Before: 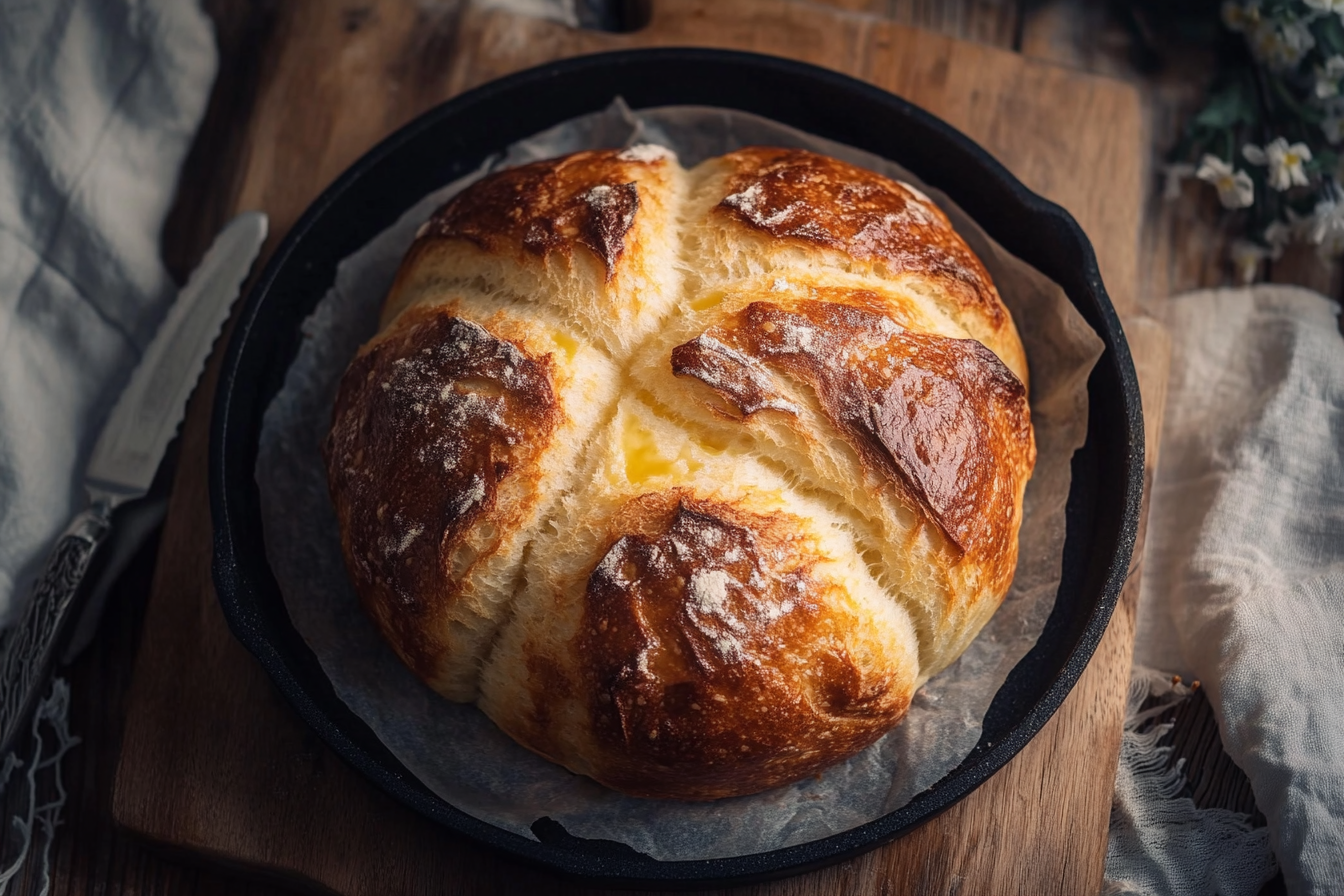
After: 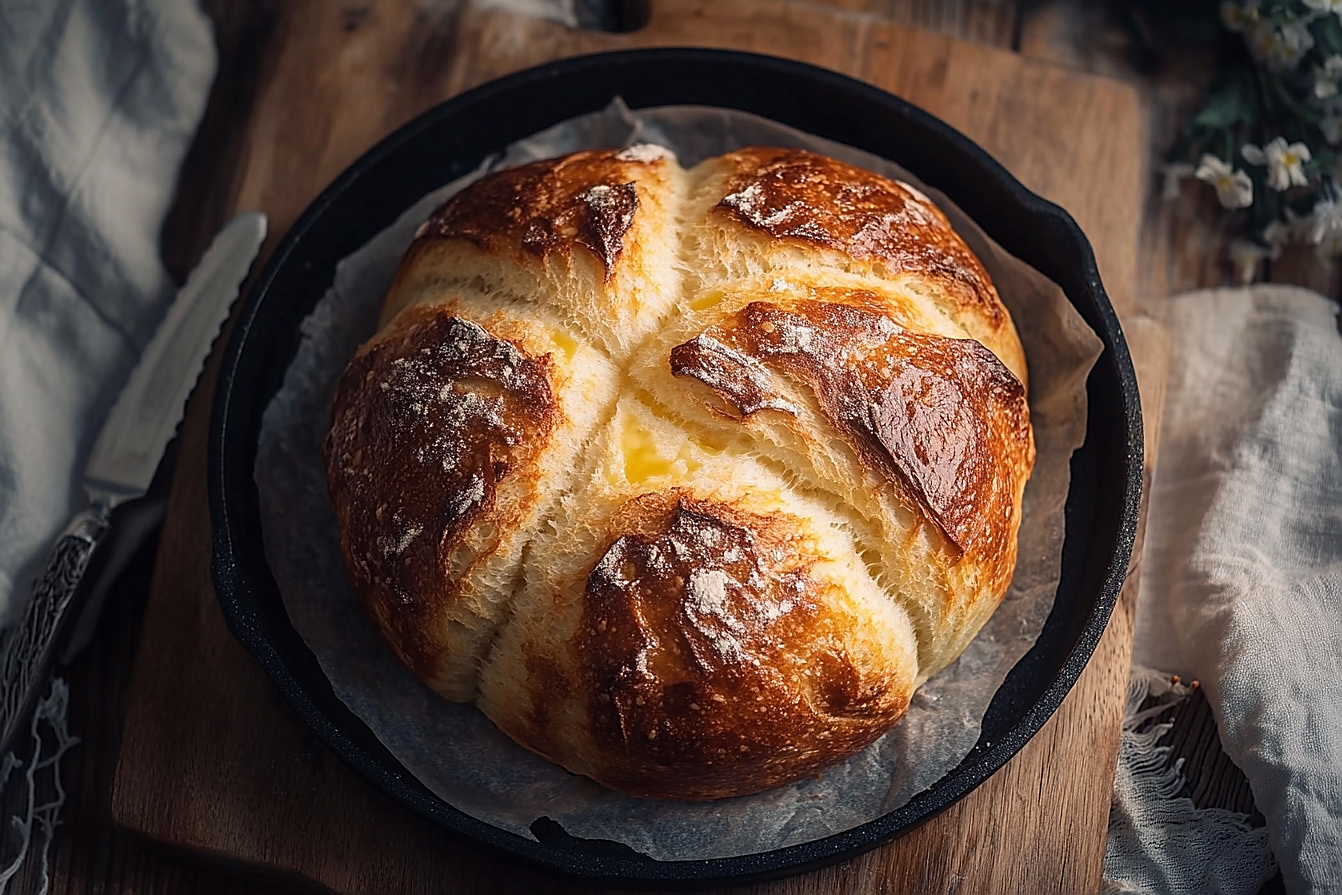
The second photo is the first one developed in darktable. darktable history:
sharpen: radius 1.4, amount 1.25, threshold 0.7
crop and rotate: left 0.126%
